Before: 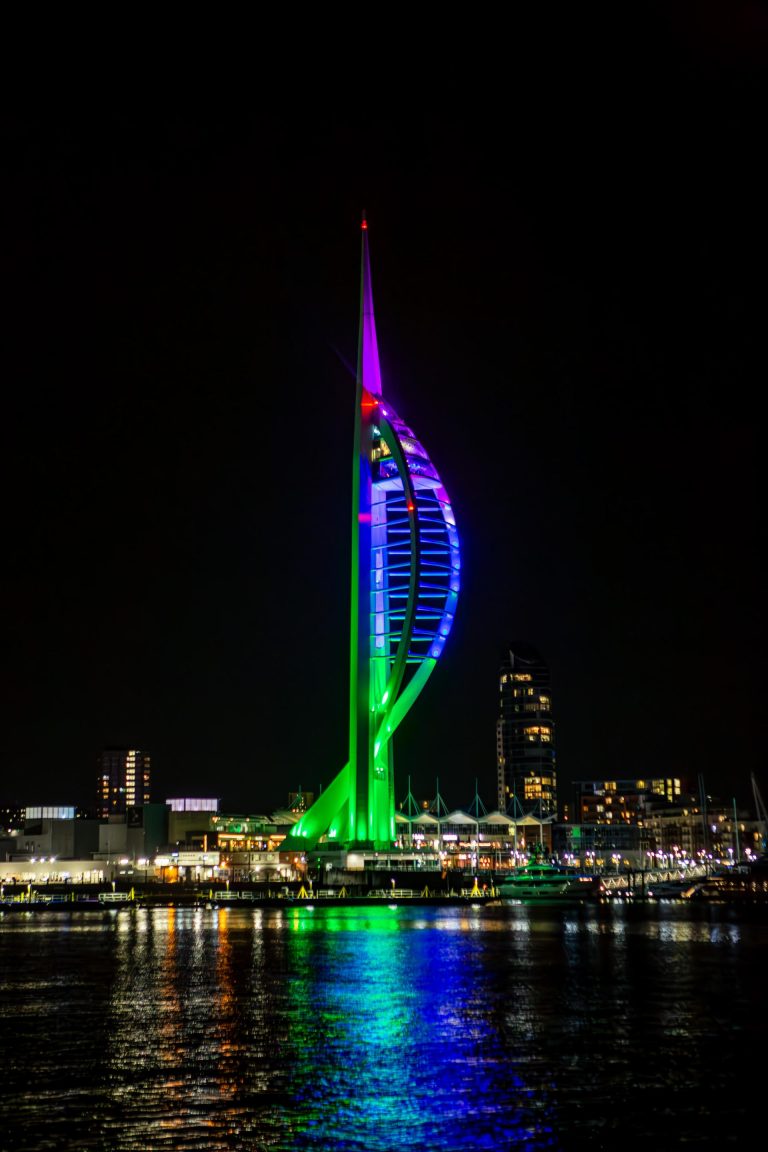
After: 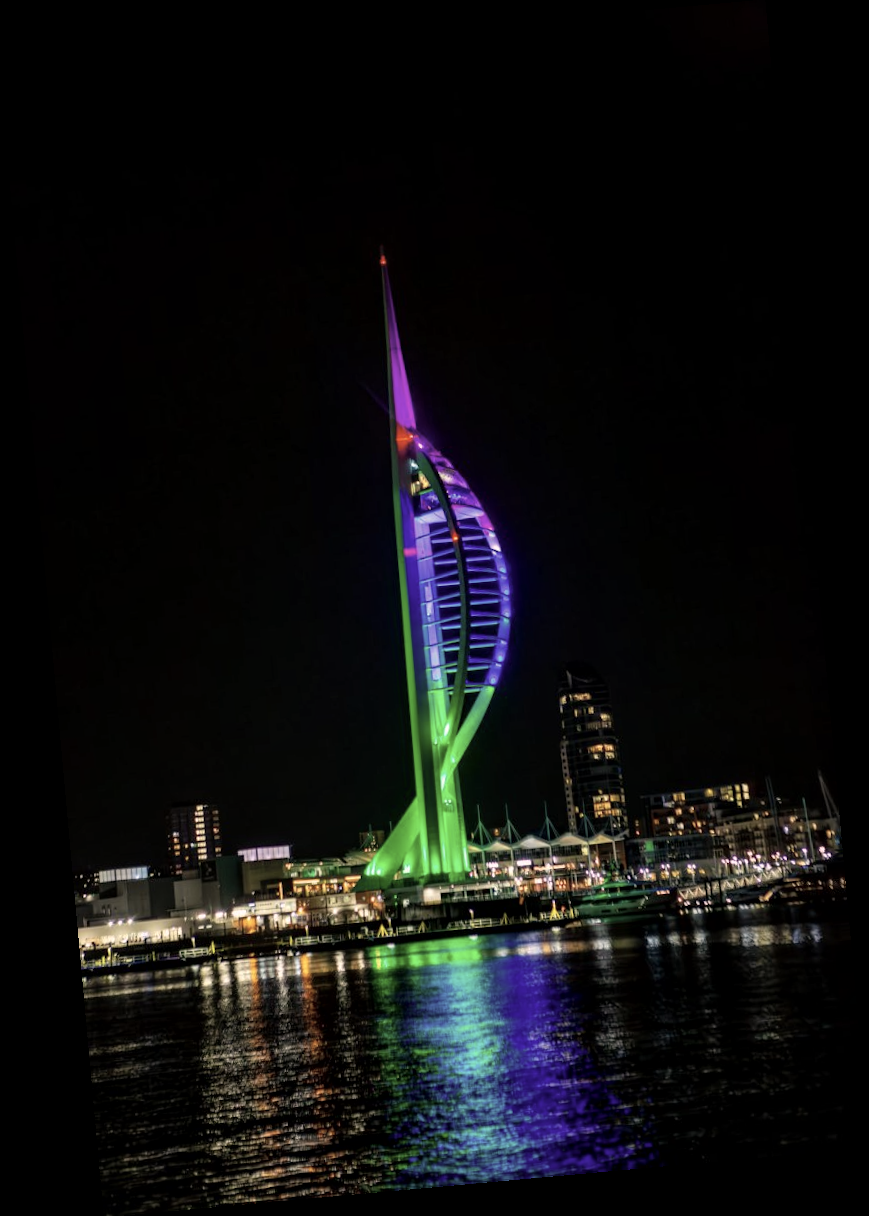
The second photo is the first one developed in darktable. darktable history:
rotate and perspective: rotation -5.2°, automatic cropping off
local contrast: mode bilateral grid, contrast 20, coarseness 50, detail 120%, midtone range 0.2
color correction: highlights a* 5.59, highlights b* 5.24, saturation 0.68
